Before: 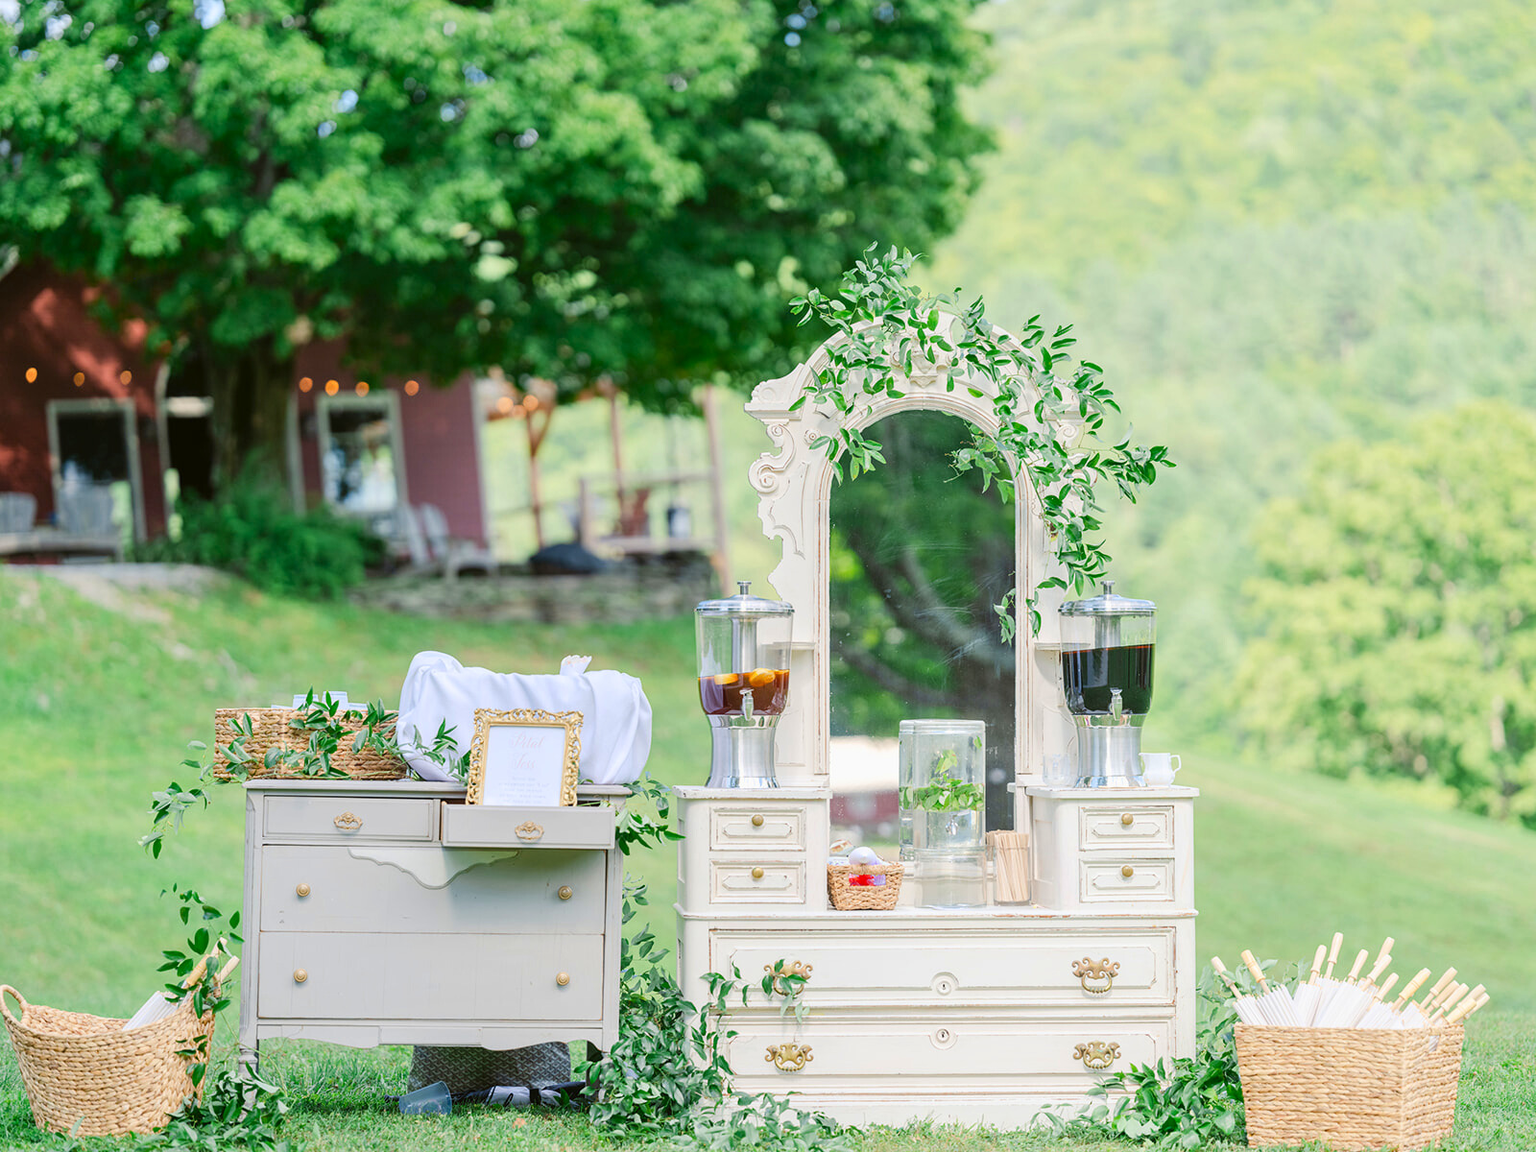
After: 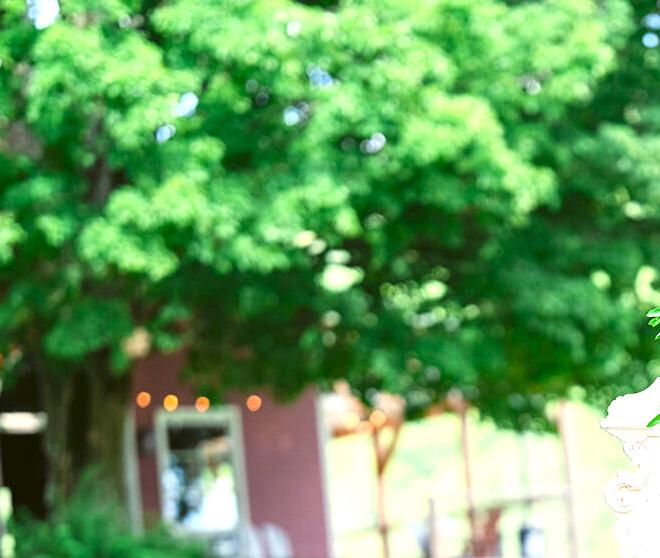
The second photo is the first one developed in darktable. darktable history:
crop and rotate: left 10.963%, top 0.113%, right 47.786%, bottom 53.373%
exposure: black level correction 0, exposure 0.937 EV, compensate highlight preservation false
